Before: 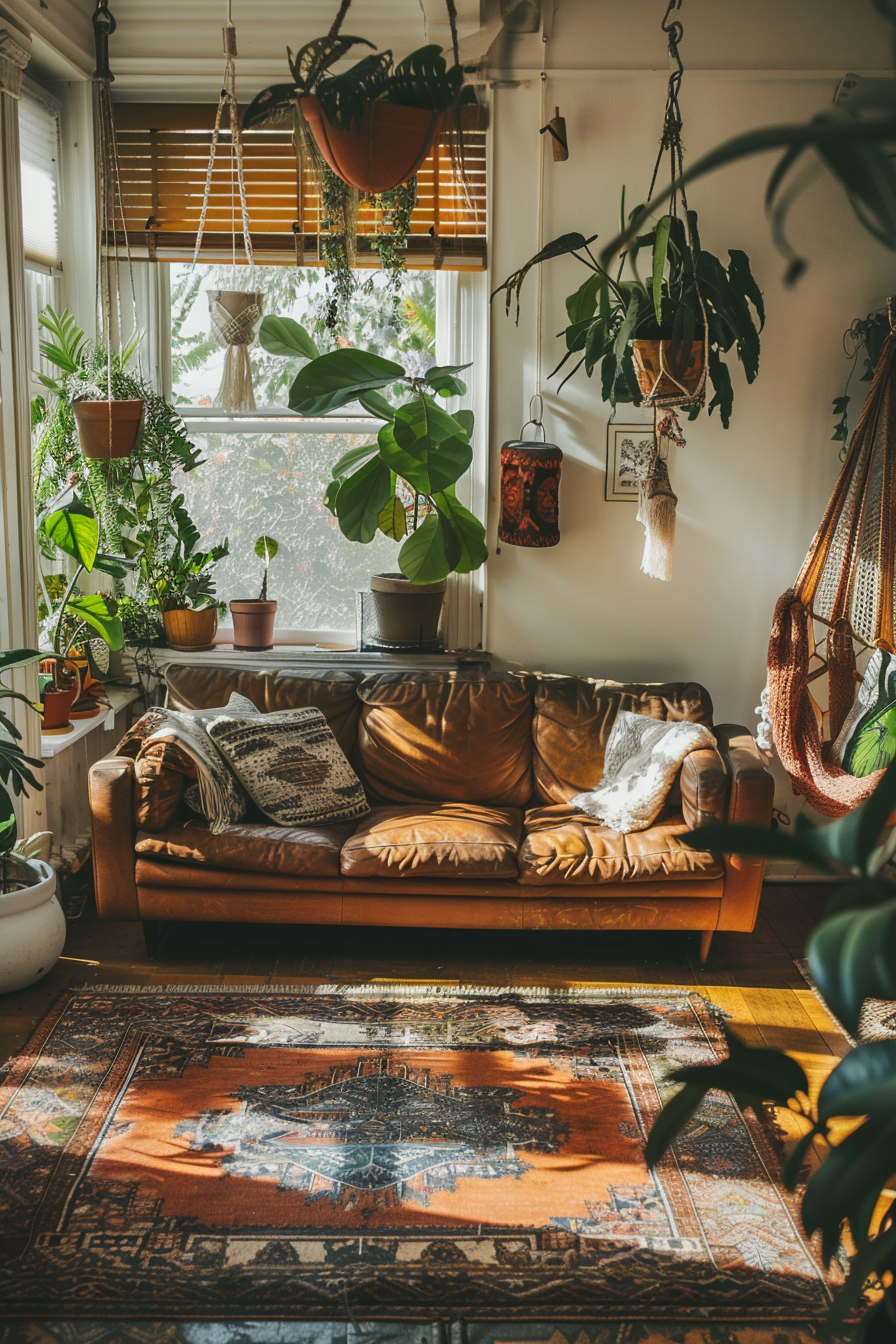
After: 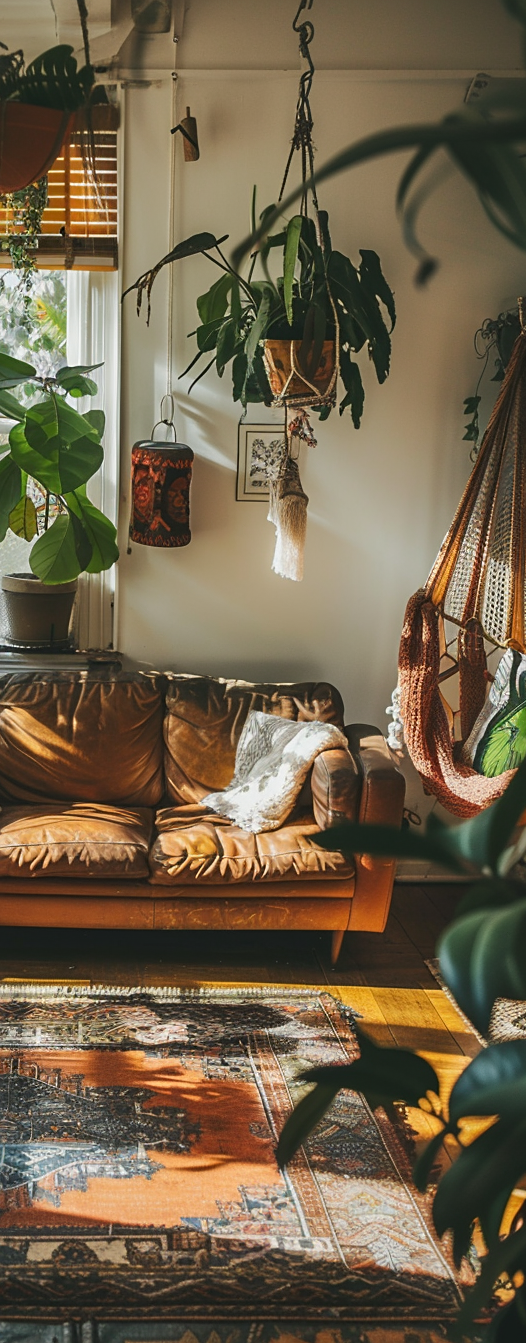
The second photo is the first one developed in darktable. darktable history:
crop: left 41.189%
sharpen: amount 0.217
